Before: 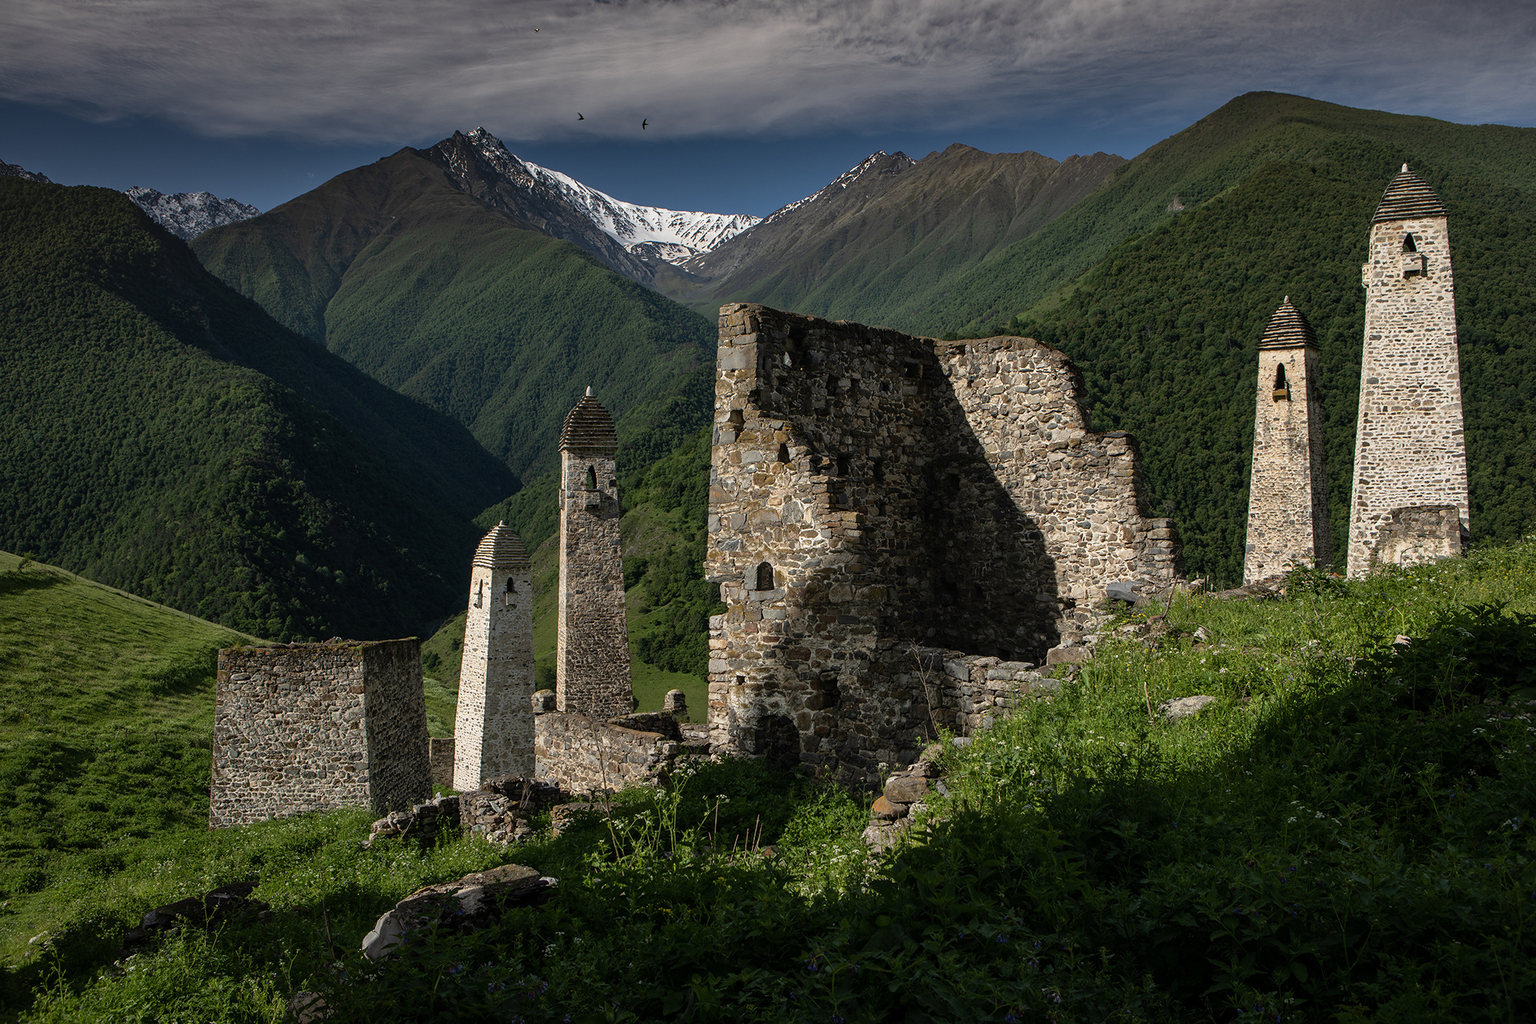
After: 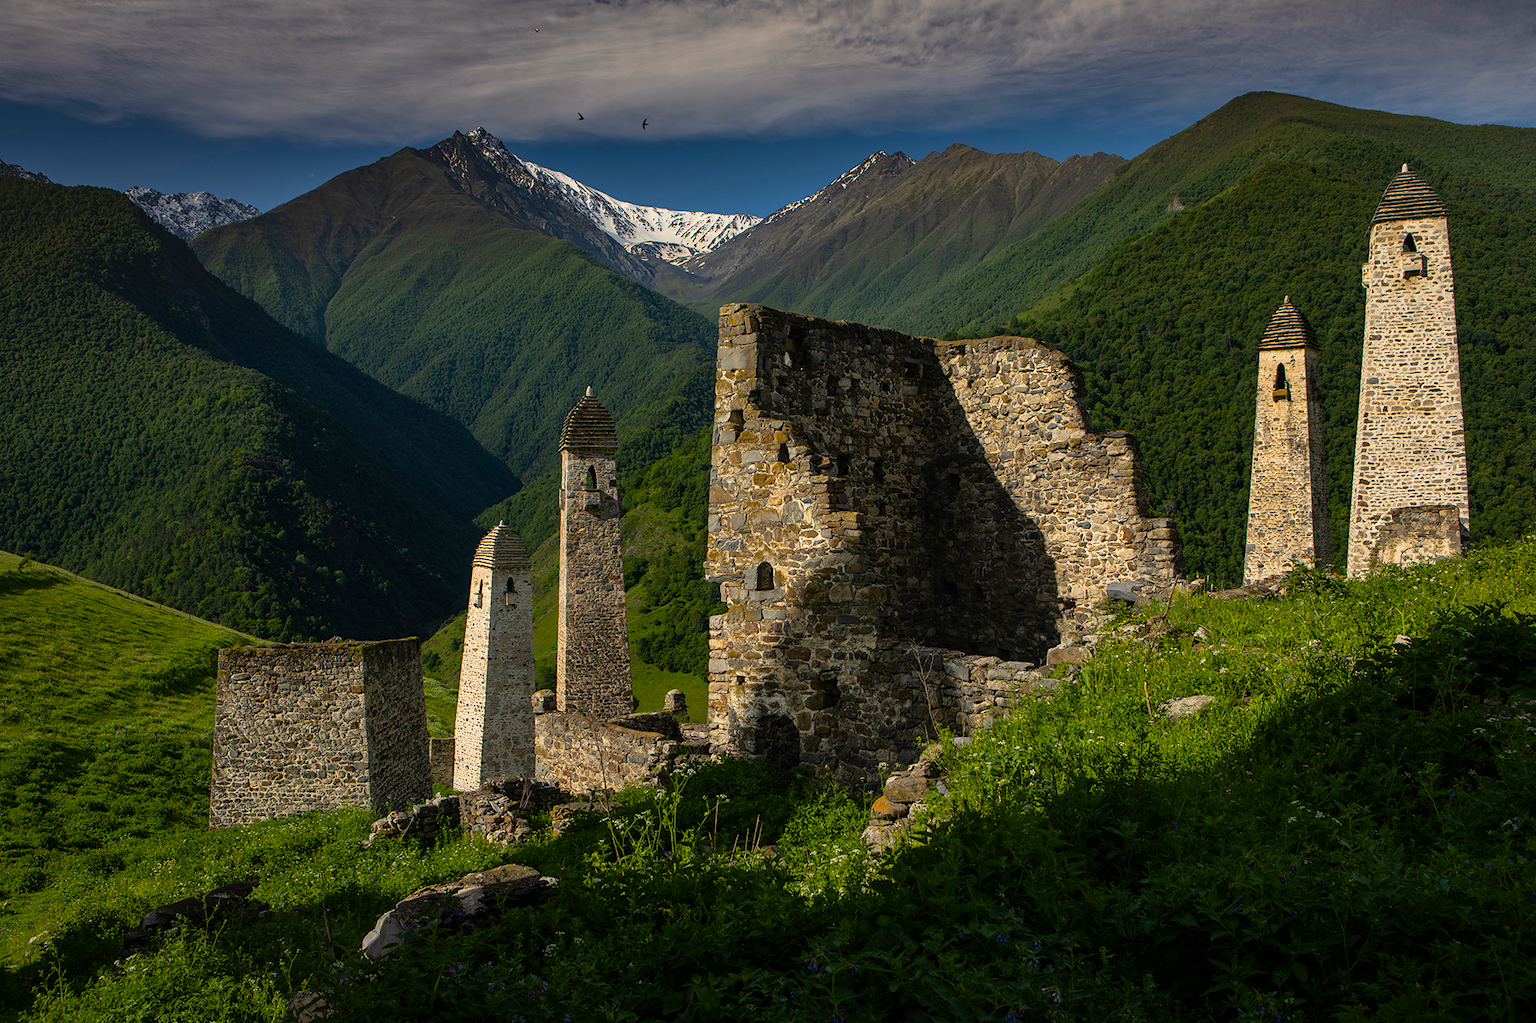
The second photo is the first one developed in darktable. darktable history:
color balance rgb: highlights gain › chroma 3.003%, highlights gain › hue 77.47°, linear chroma grading › global chroma 14.741%, perceptual saturation grading › global saturation 30.676%
